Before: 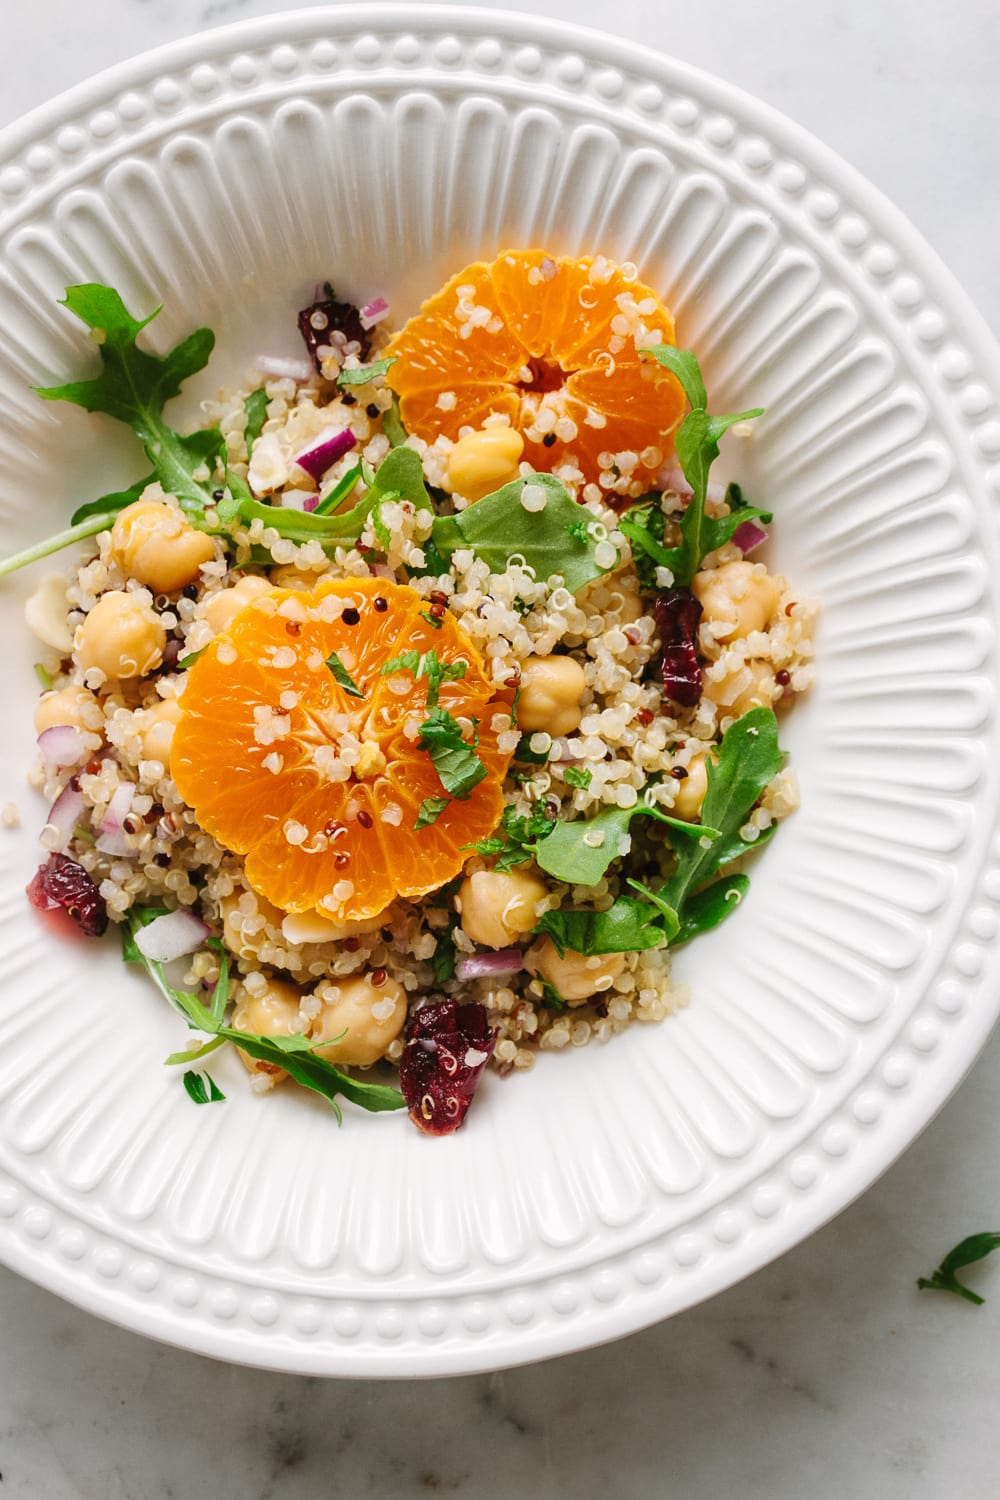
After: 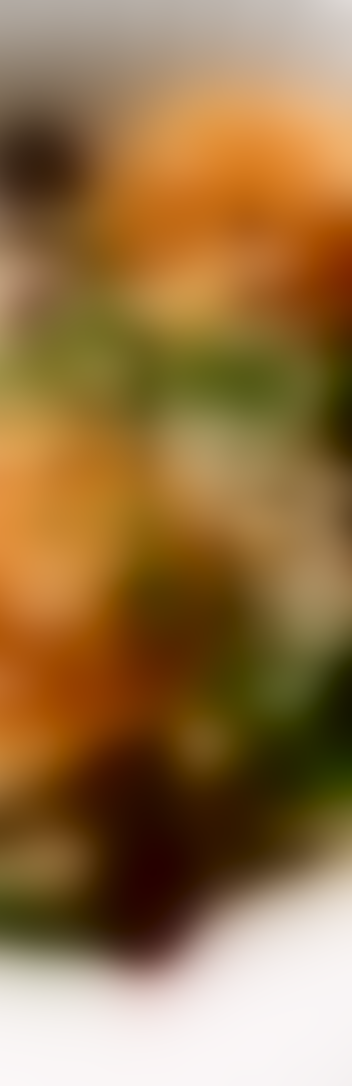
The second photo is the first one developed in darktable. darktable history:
lowpass: radius 31.92, contrast 1.72, brightness -0.98, saturation 0.94
crop and rotate: left 29.476%, top 10.214%, right 35.32%, bottom 17.333%
